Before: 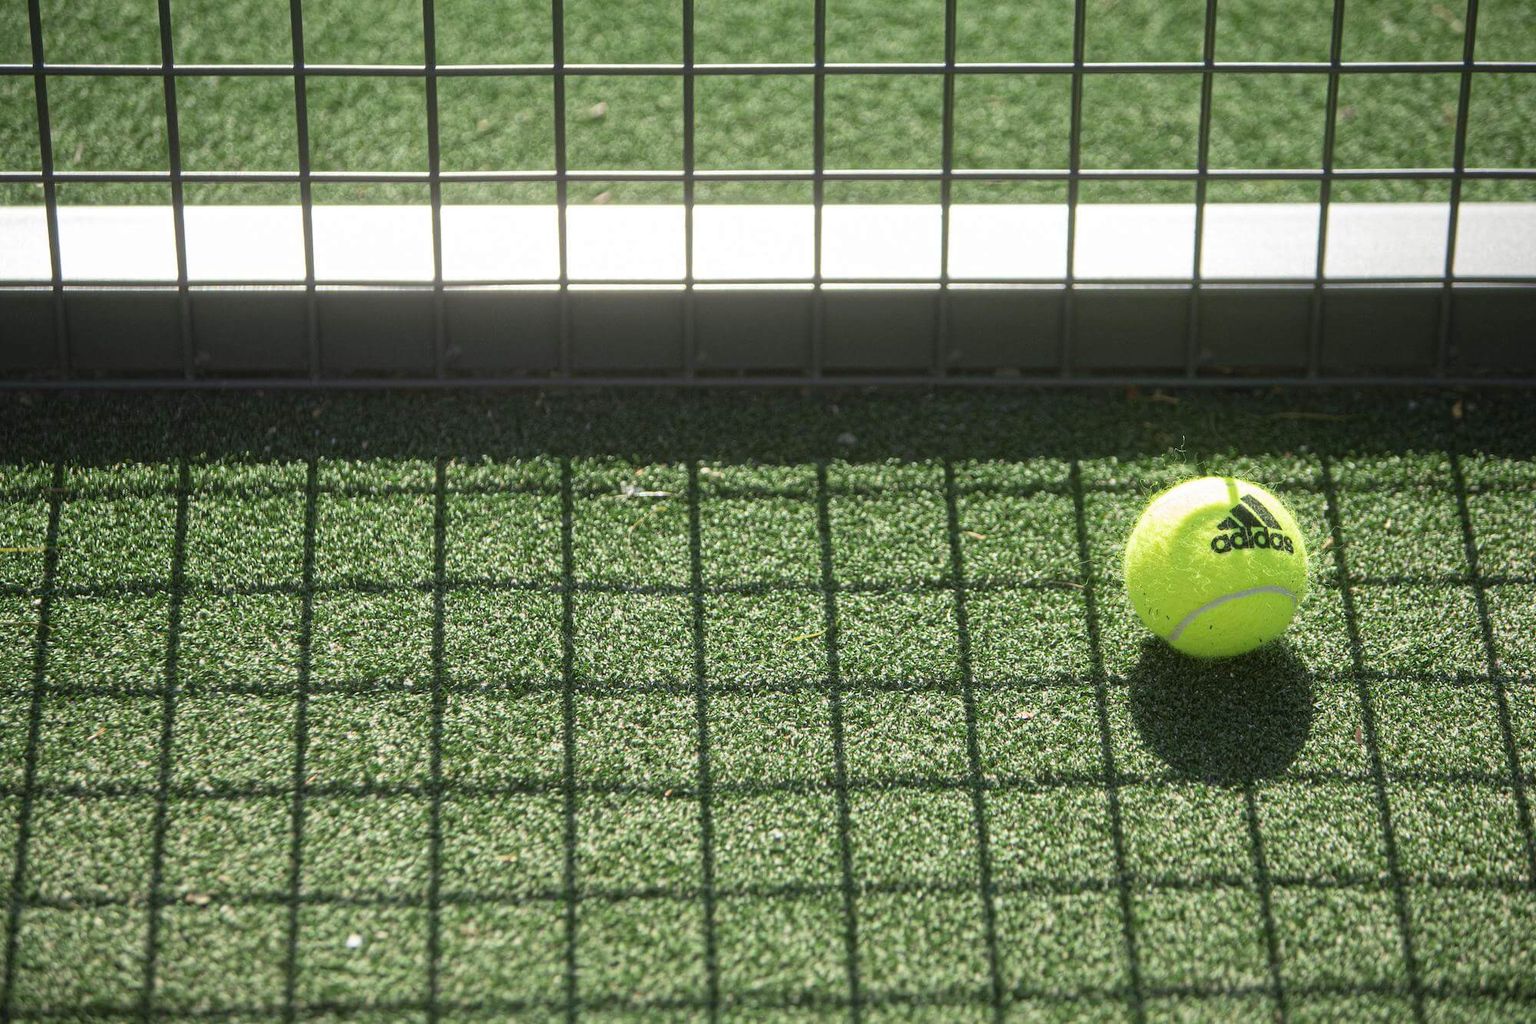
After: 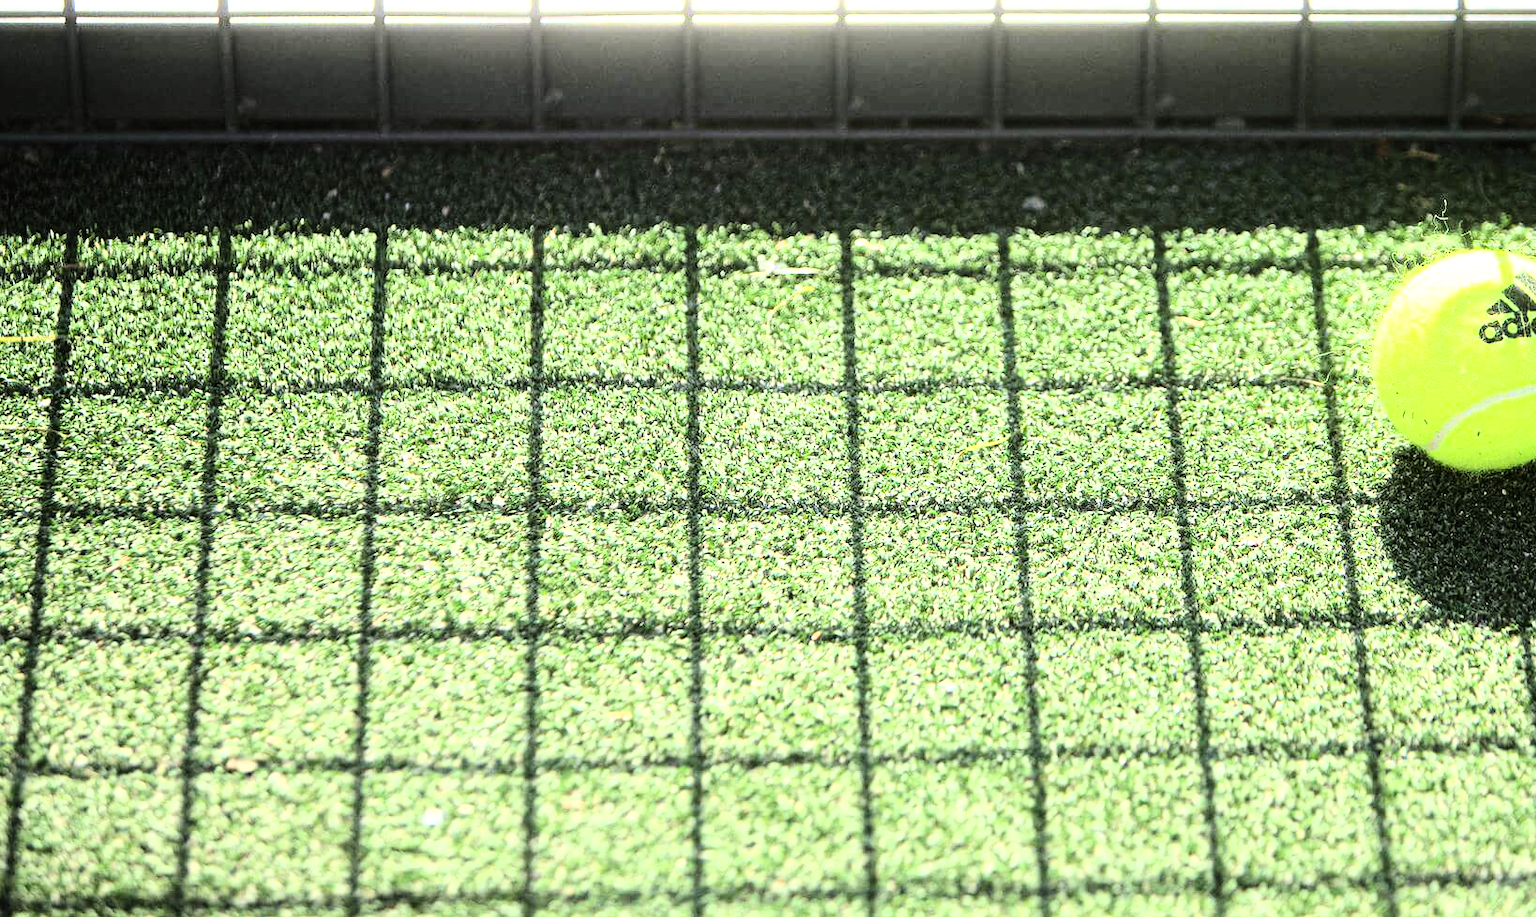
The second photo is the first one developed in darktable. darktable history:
tone equalizer: -8 EV -0.765 EV, -7 EV -0.714 EV, -6 EV -0.595 EV, -5 EV -0.375 EV, -3 EV 0.395 EV, -2 EV 0.6 EV, -1 EV 0.69 EV, +0 EV 0.764 EV
crop: top 26.574%, right 18.054%
base curve: curves: ch0 [(0, 0) (0.007, 0.004) (0.027, 0.03) (0.046, 0.07) (0.207, 0.54) (0.442, 0.872) (0.673, 0.972) (1, 1)]
